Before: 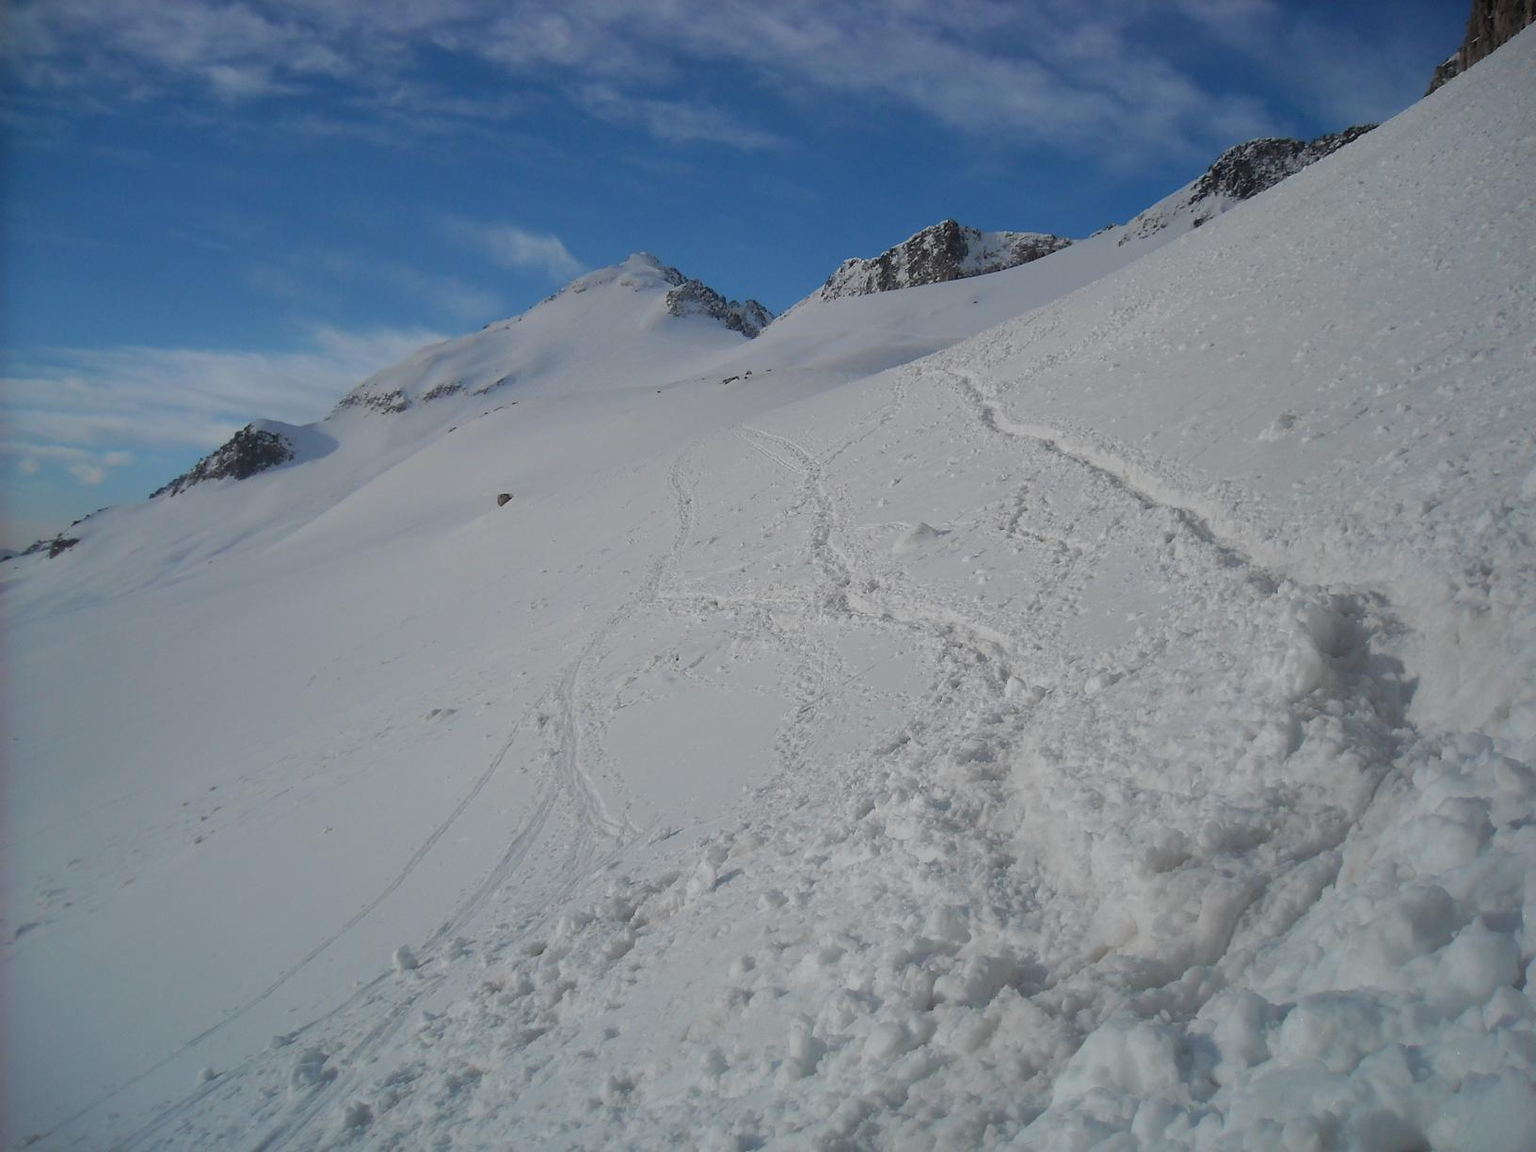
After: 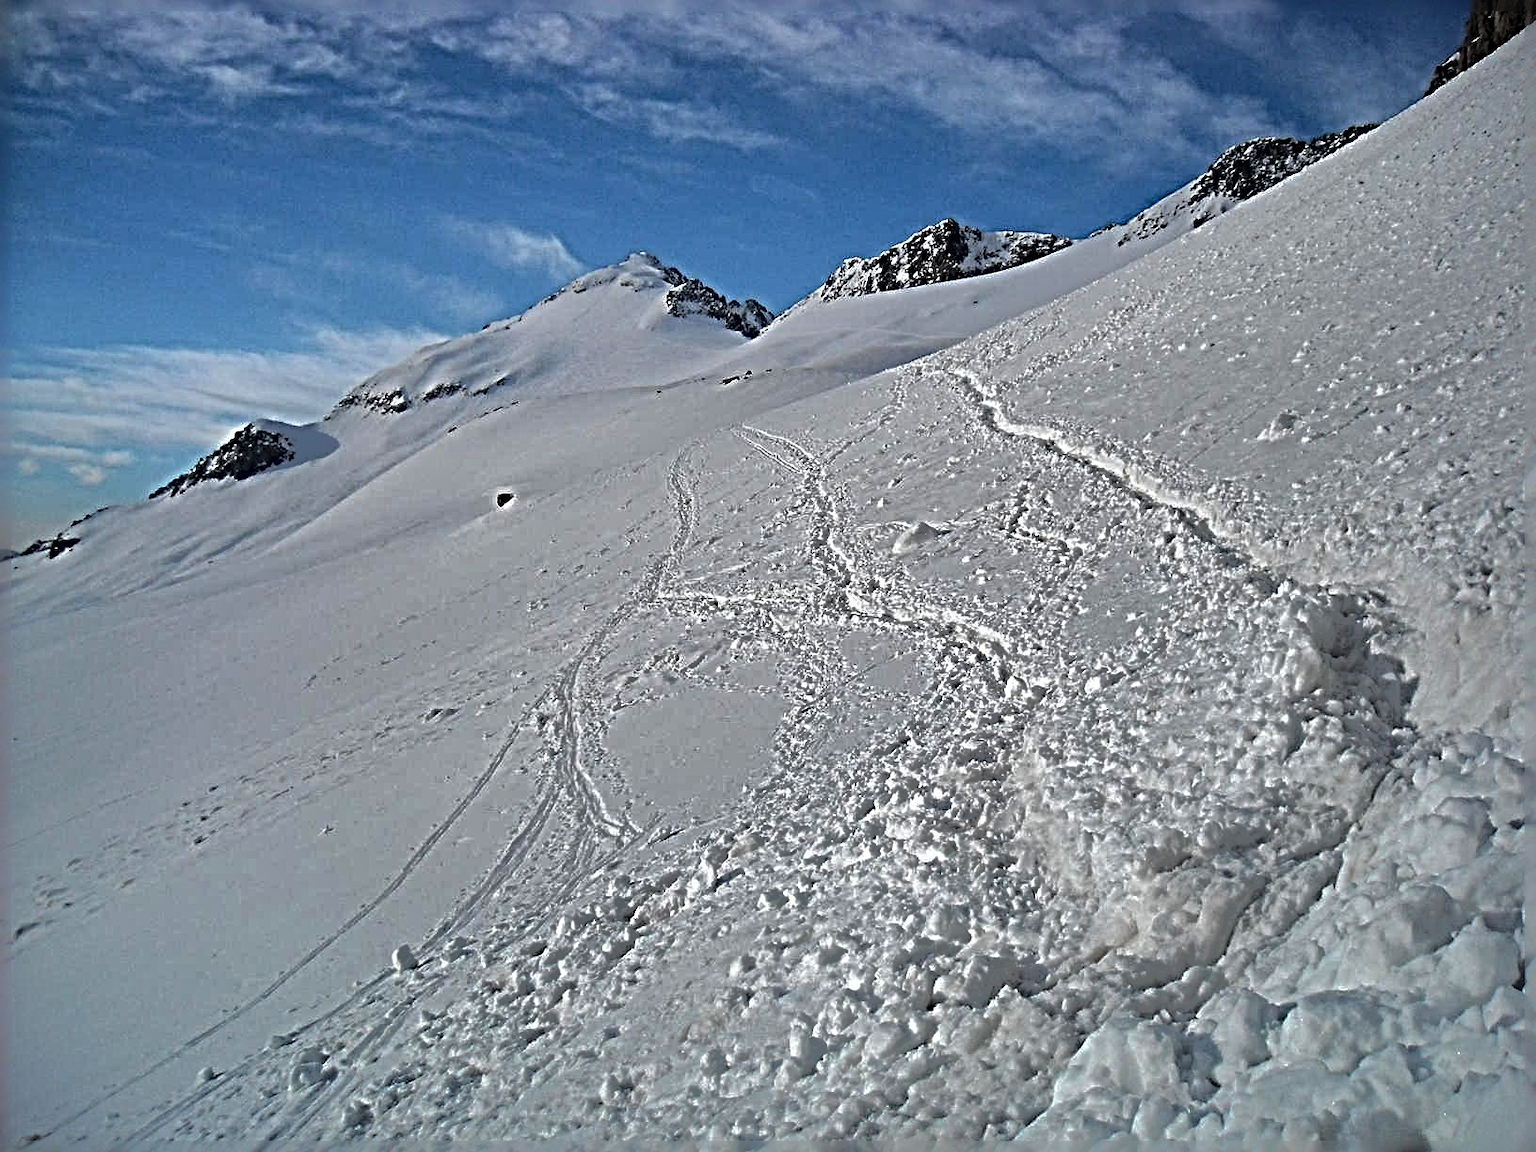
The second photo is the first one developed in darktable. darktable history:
shadows and highlights: shadows -19.02, highlights -73.44
sharpen: radius 6.249, amount 1.816, threshold 0.155
tone equalizer: -8 EV -1.1 EV, -7 EV -0.972 EV, -6 EV -0.893 EV, -5 EV -0.616 EV, -3 EV 0.555 EV, -2 EV 0.864 EV, -1 EV 0.998 EV, +0 EV 1.05 EV, edges refinement/feathering 500, mask exposure compensation -1.57 EV, preserve details no
